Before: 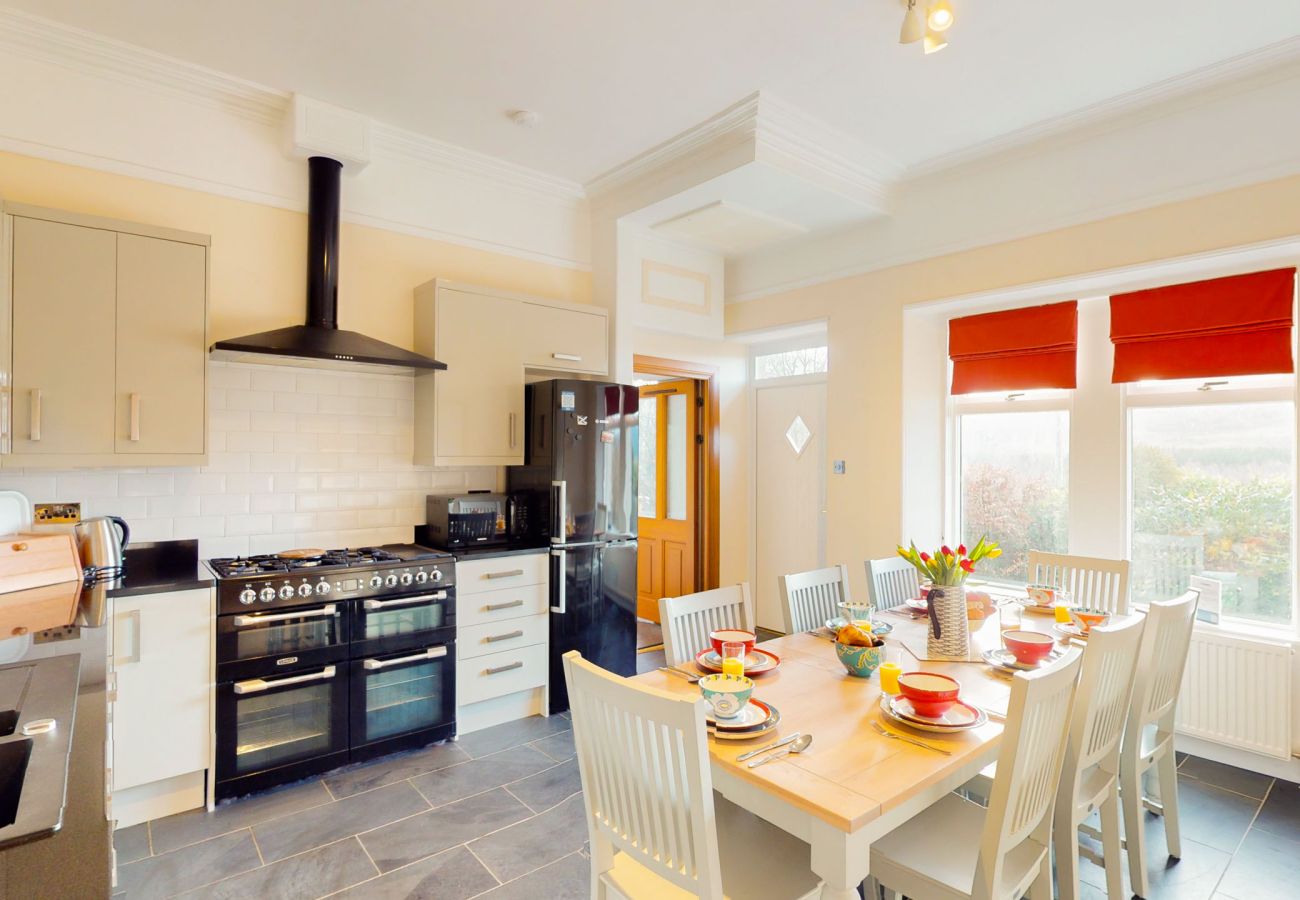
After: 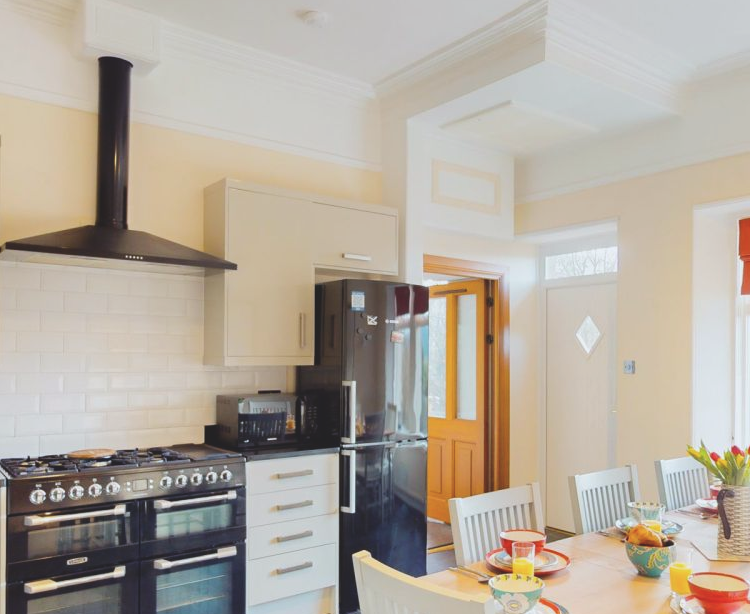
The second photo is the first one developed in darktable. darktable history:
rotate and perspective: automatic cropping off
color calibration: x 0.355, y 0.367, temperature 4700.38 K
color balance: lift [1.01, 1, 1, 1], gamma [1.097, 1, 1, 1], gain [0.85, 1, 1, 1]
crop: left 16.202%, top 11.208%, right 26.045%, bottom 20.557%
